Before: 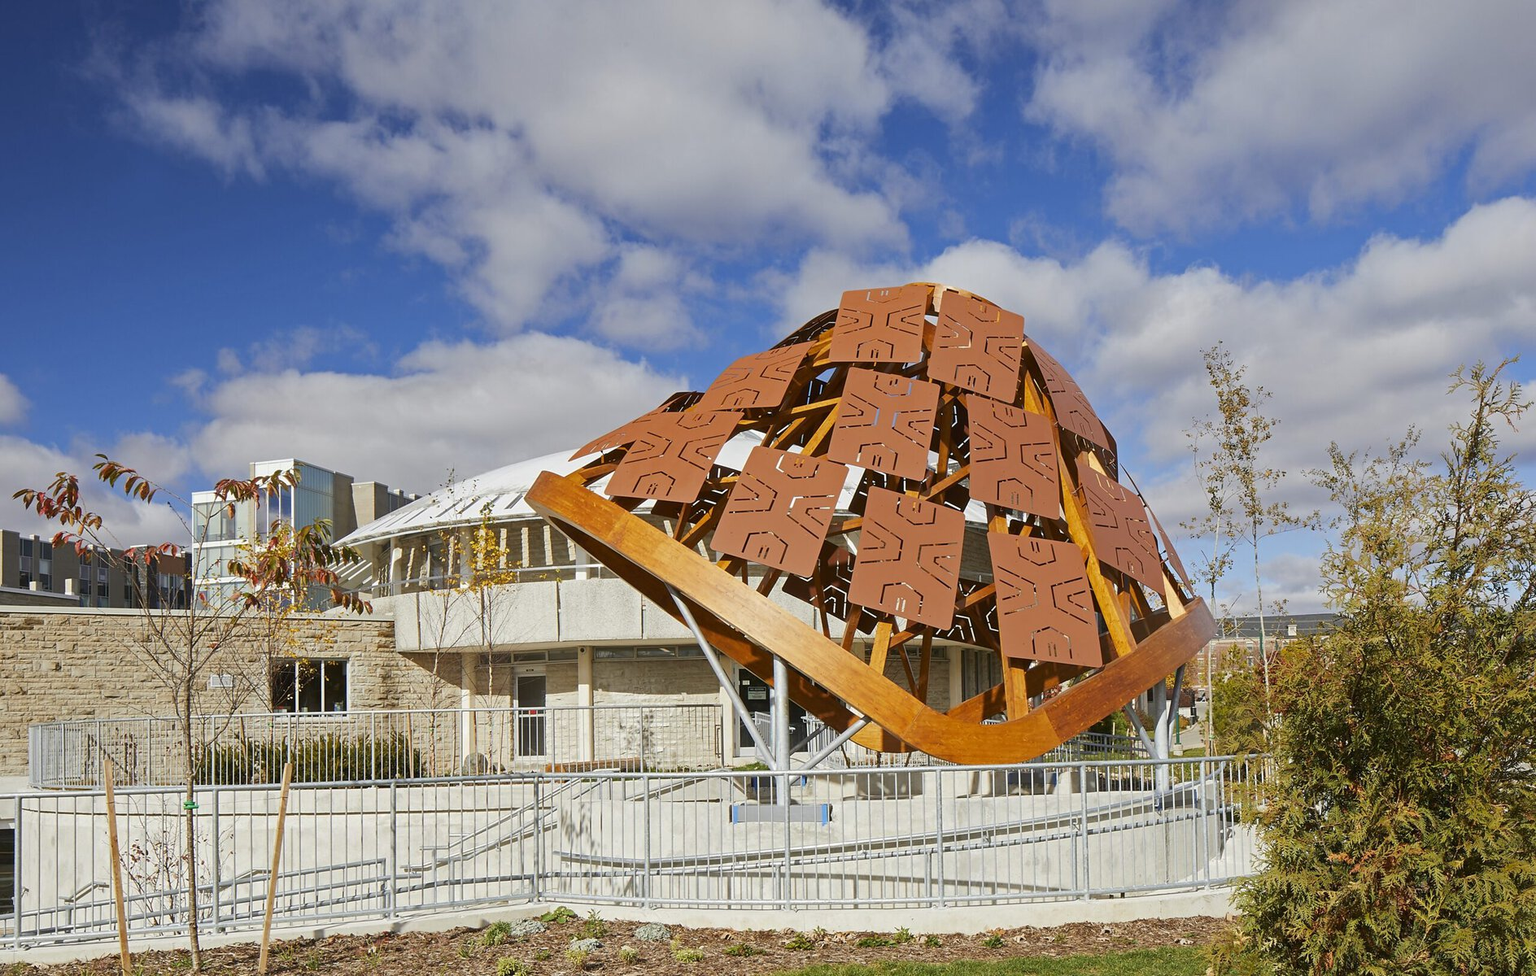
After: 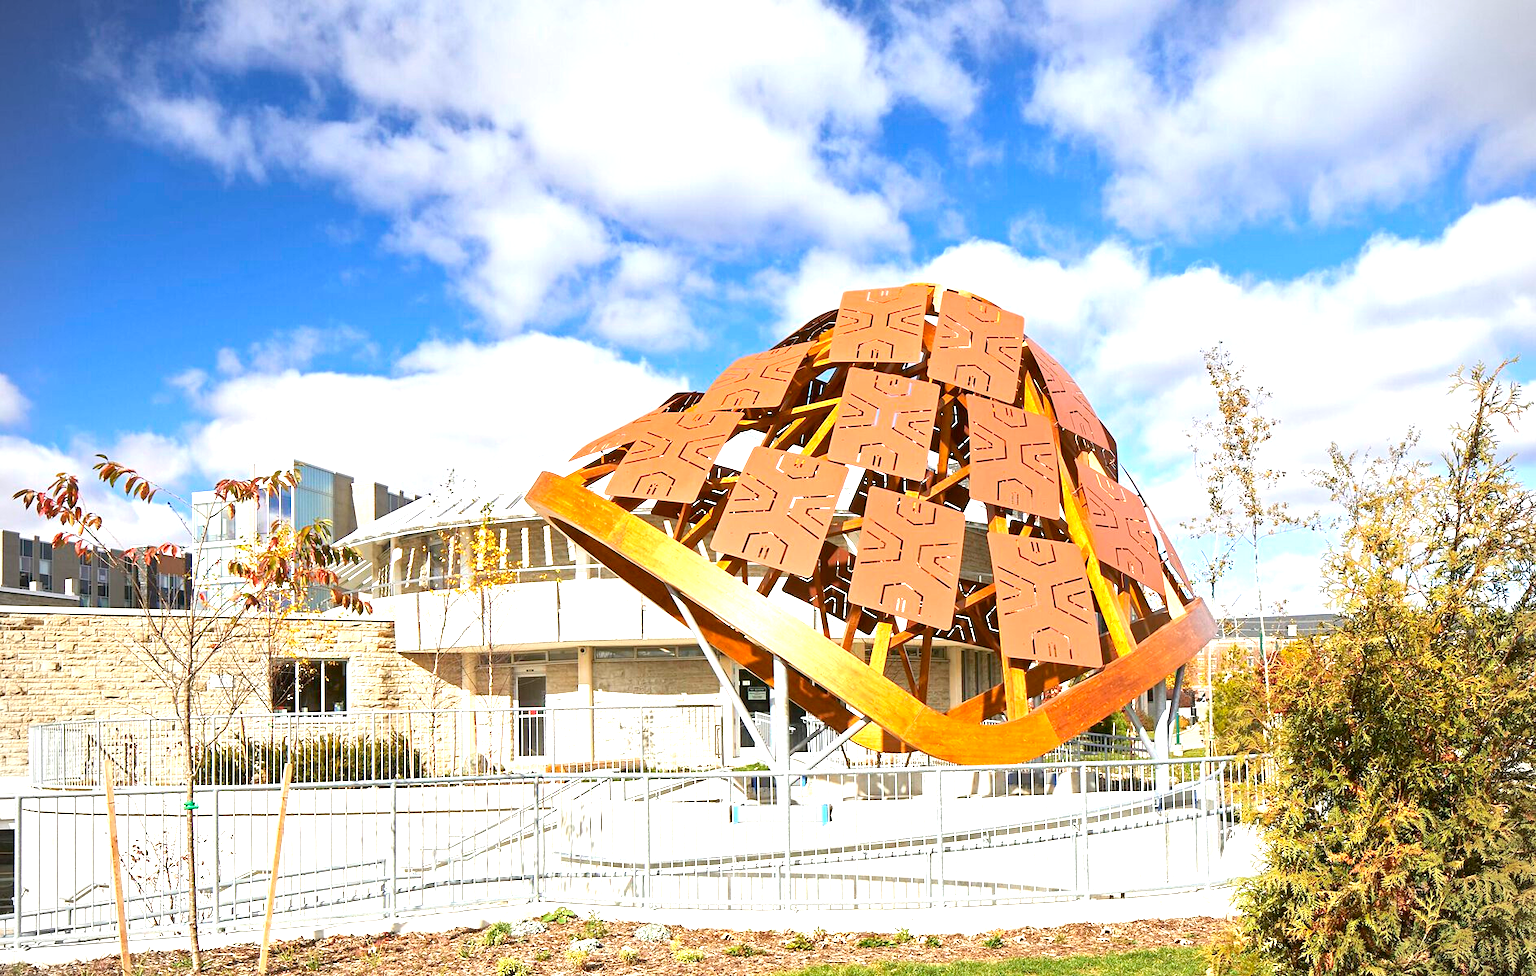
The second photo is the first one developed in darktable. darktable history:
vignetting: fall-off start 91.19%
exposure: black level correction 0.001, exposure 1.398 EV, compensate exposure bias true, compensate highlight preservation false
